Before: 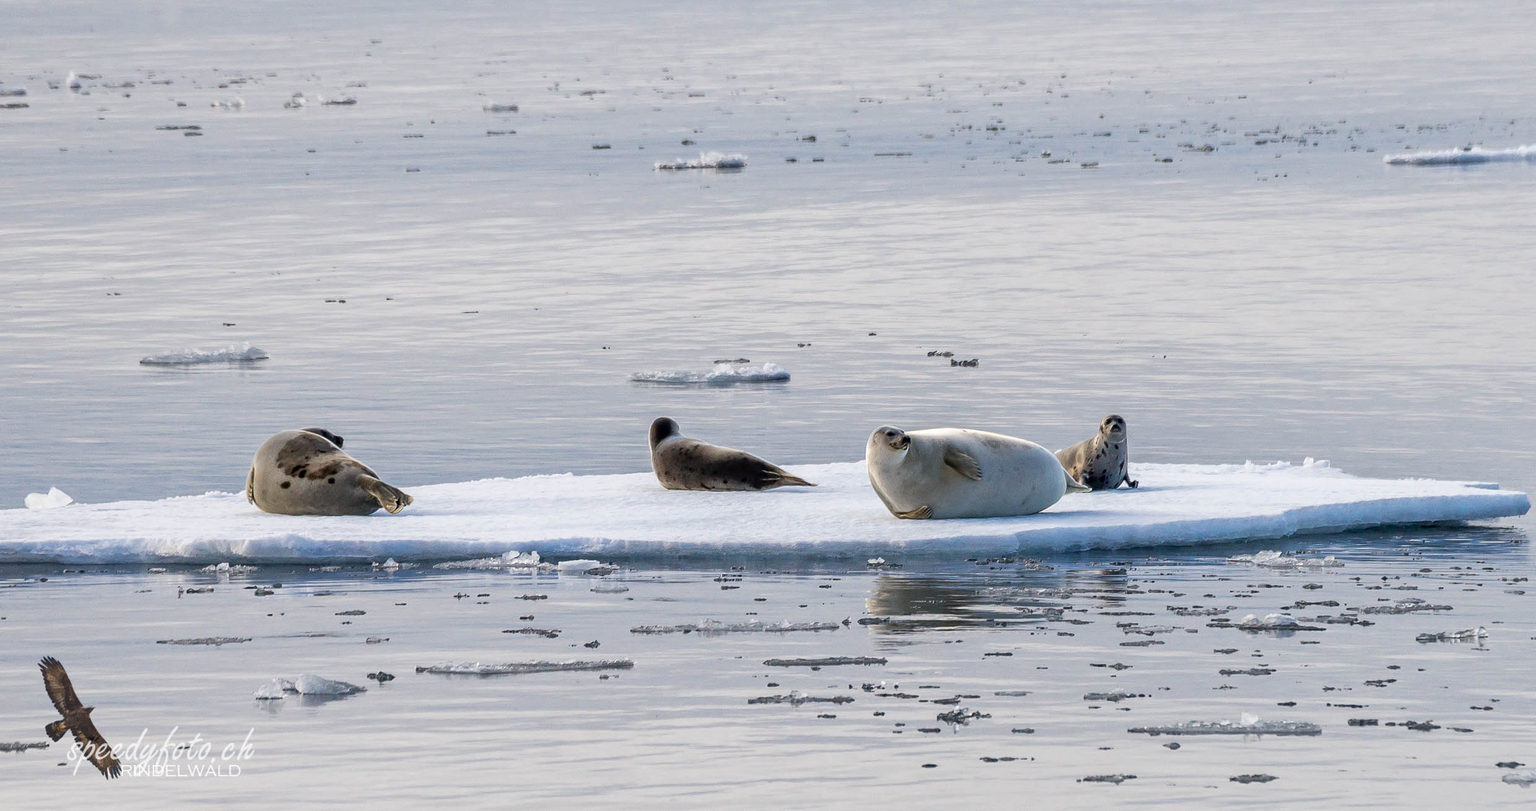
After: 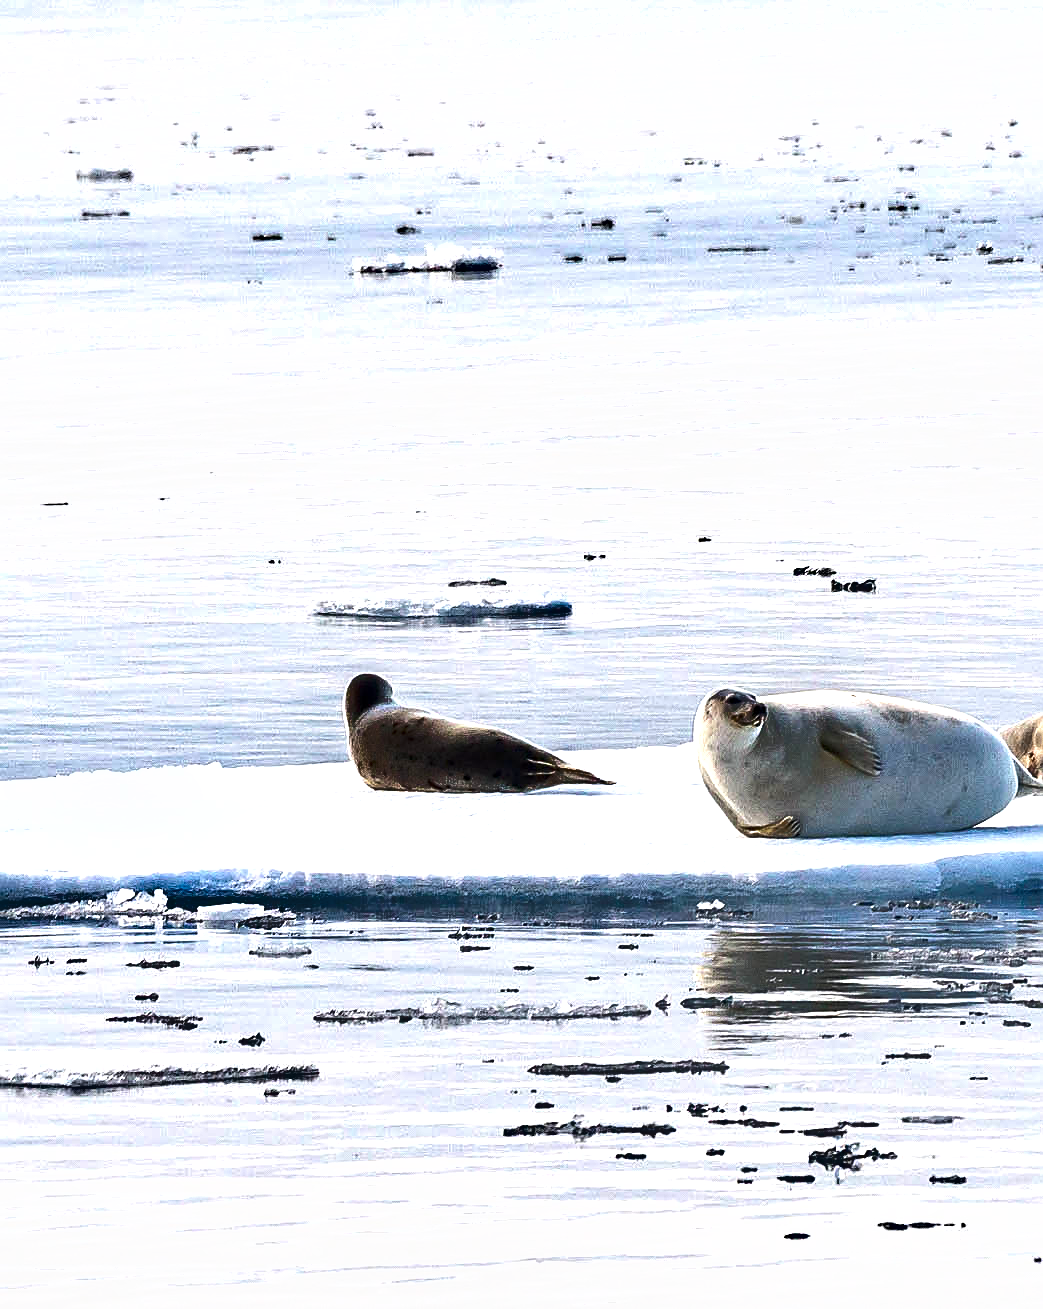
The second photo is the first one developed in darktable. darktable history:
exposure: exposure 1 EV, compensate highlight preservation false
sharpen: on, module defaults
shadows and highlights: white point adjustment 0.033, soften with gaussian
crop: left 28.42%, right 29.487%
